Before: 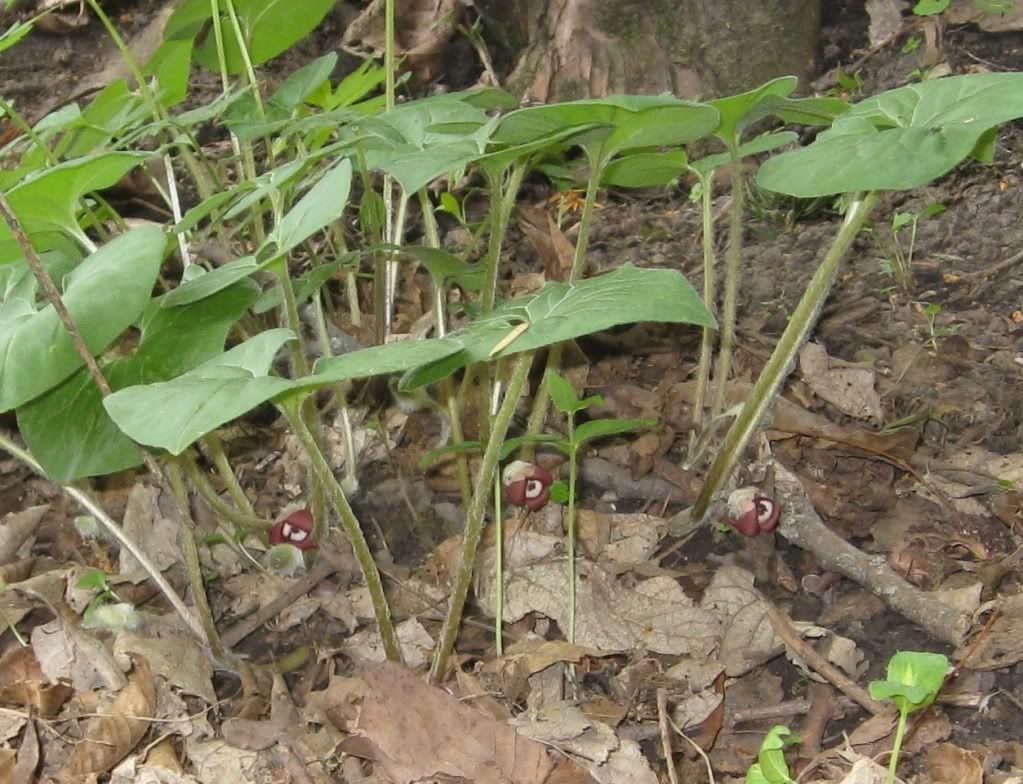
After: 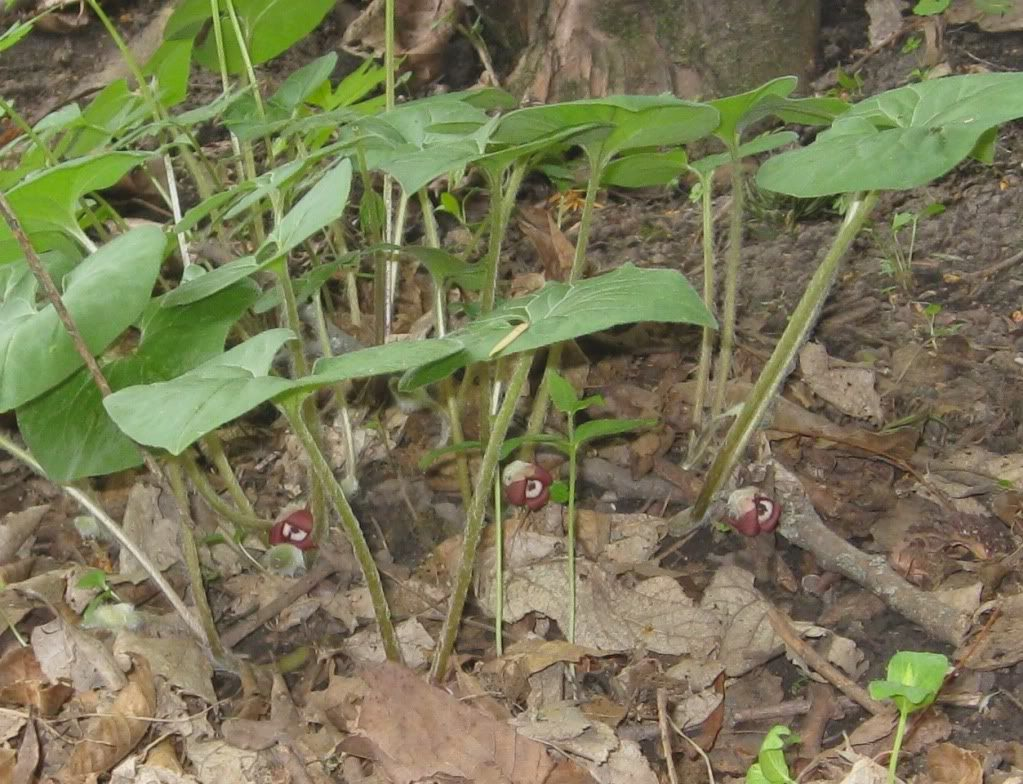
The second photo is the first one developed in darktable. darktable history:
contrast brightness saturation: contrast -0.106
